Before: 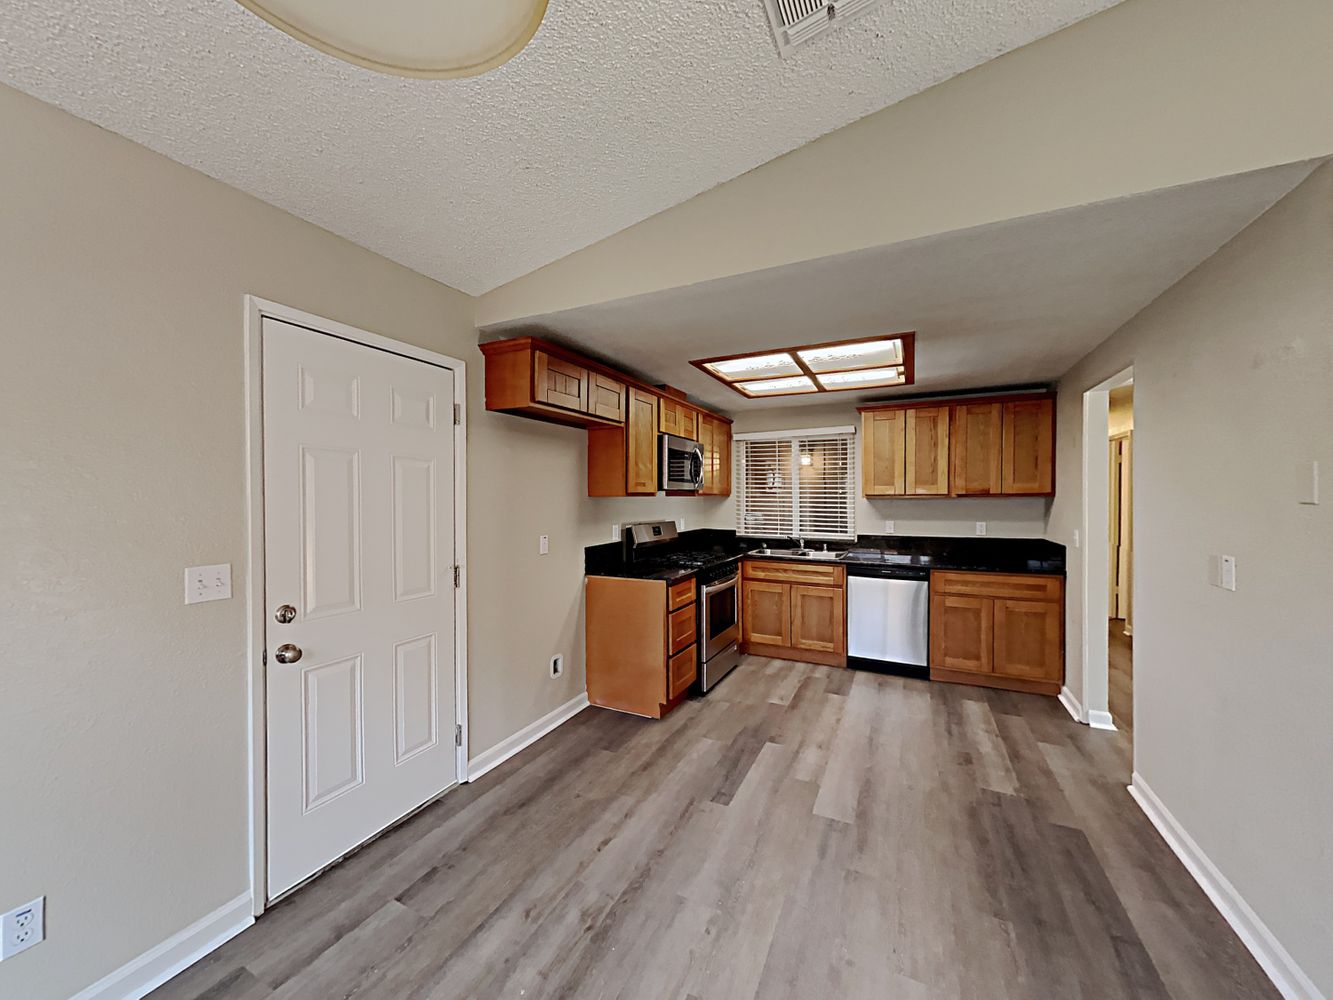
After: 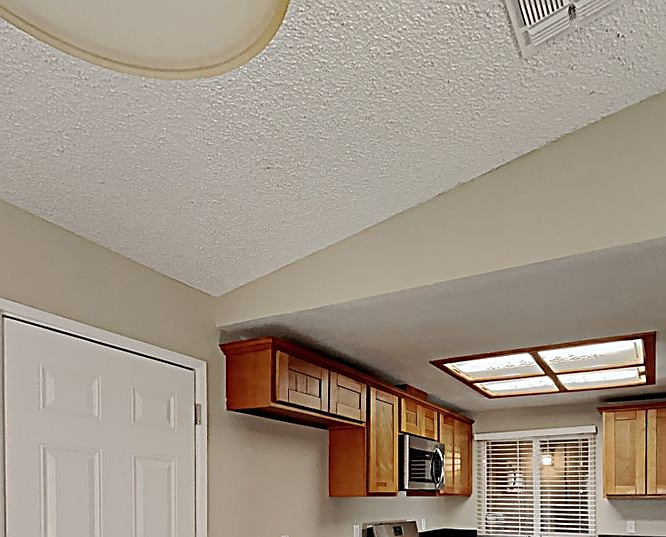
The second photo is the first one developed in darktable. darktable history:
sharpen: on, module defaults
crop: left 19.454%, right 30.534%, bottom 46.269%
tone equalizer: -8 EV -0.559 EV, smoothing diameter 24.89%, edges refinement/feathering 10.9, preserve details guided filter
